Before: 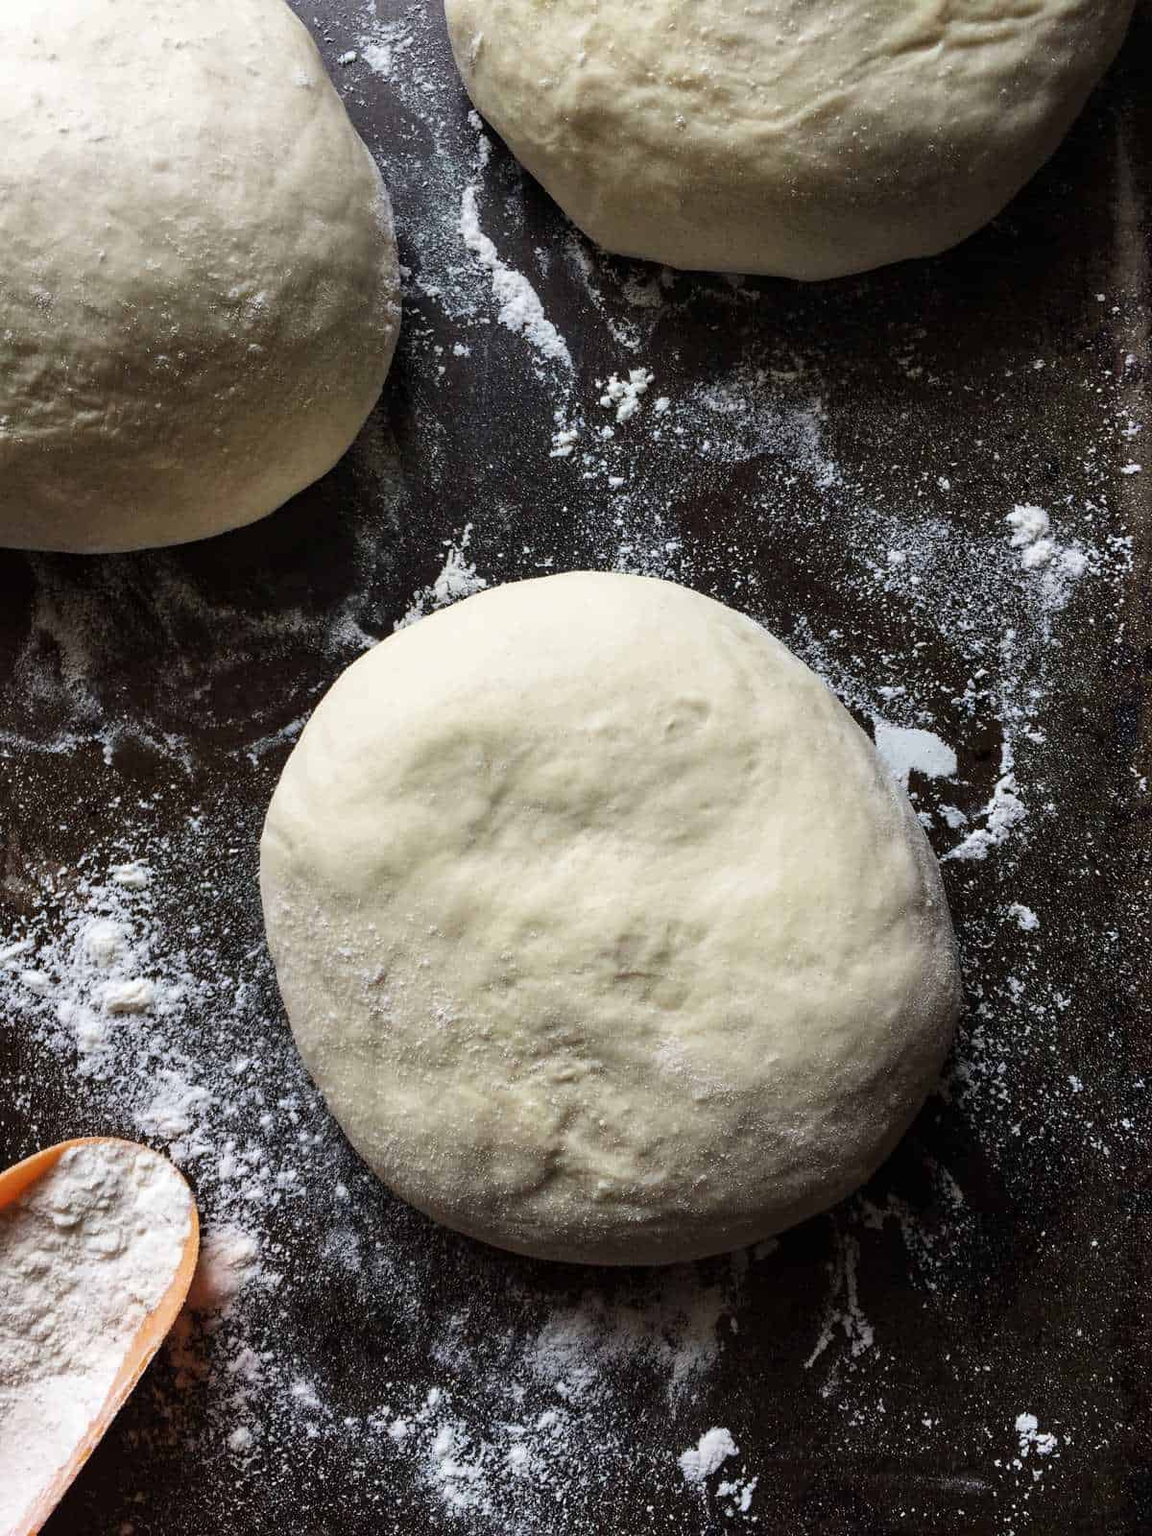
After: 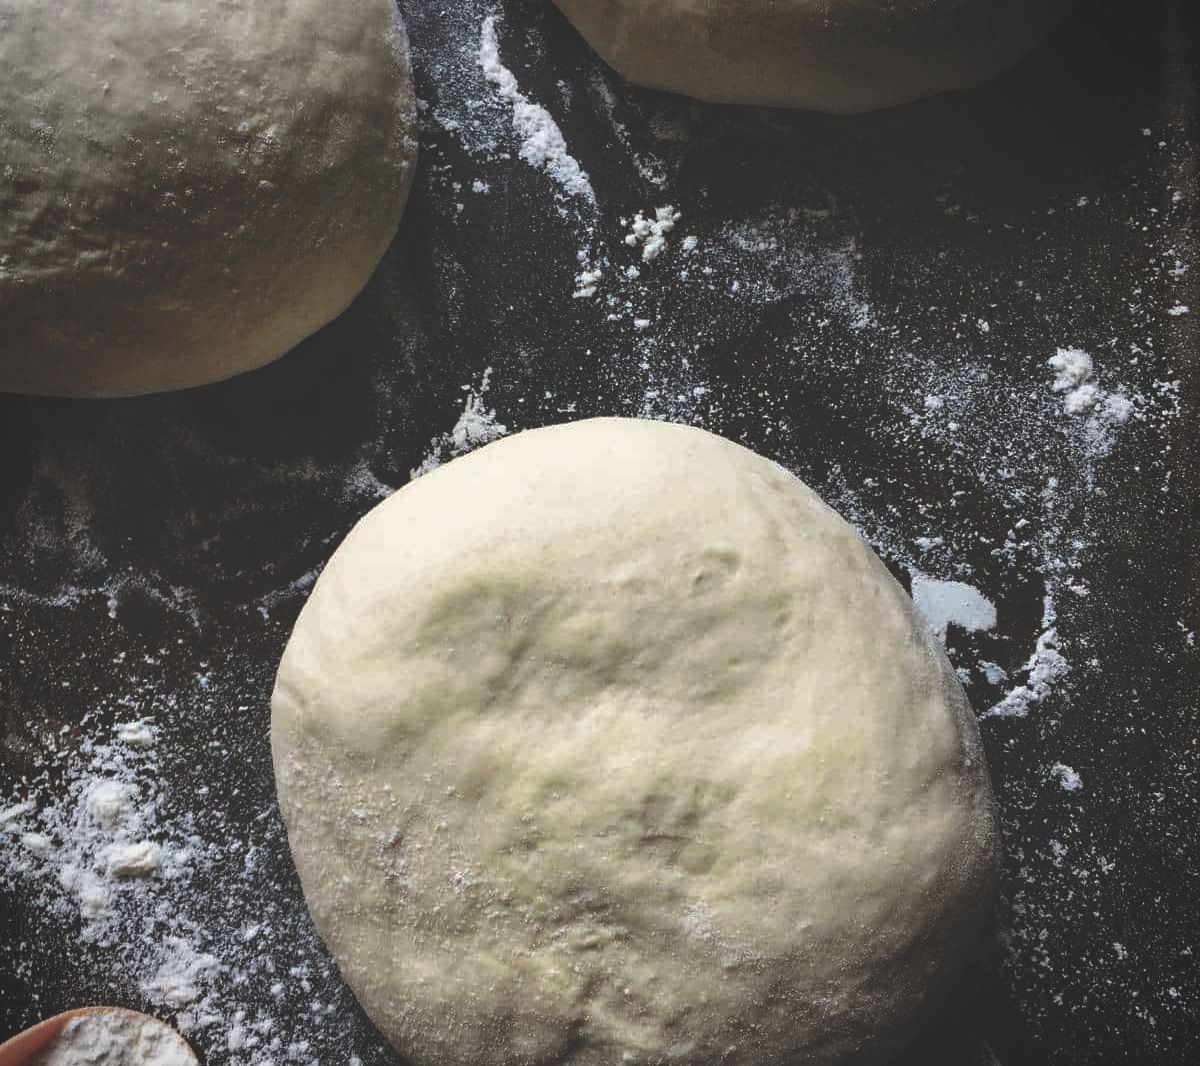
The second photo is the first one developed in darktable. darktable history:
rgb curve: curves: ch0 [(0, 0.186) (0.314, 0.284) (0.775, 0.708) (1, 1)], compensate middle gray true, preserve colors none
crop: top 11.166%, bottom 22.168%
vignetting: fall-off radius 60.92%
